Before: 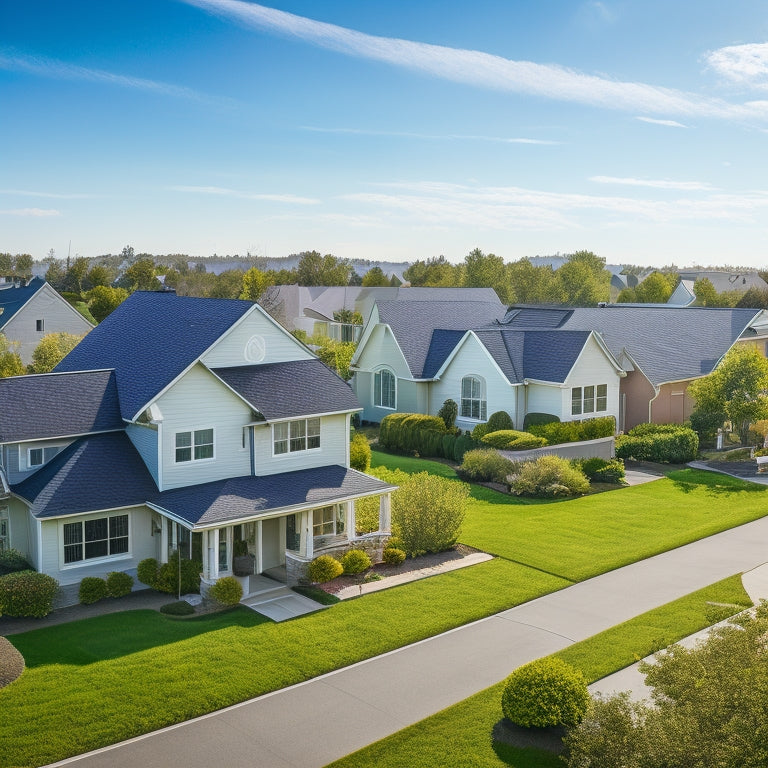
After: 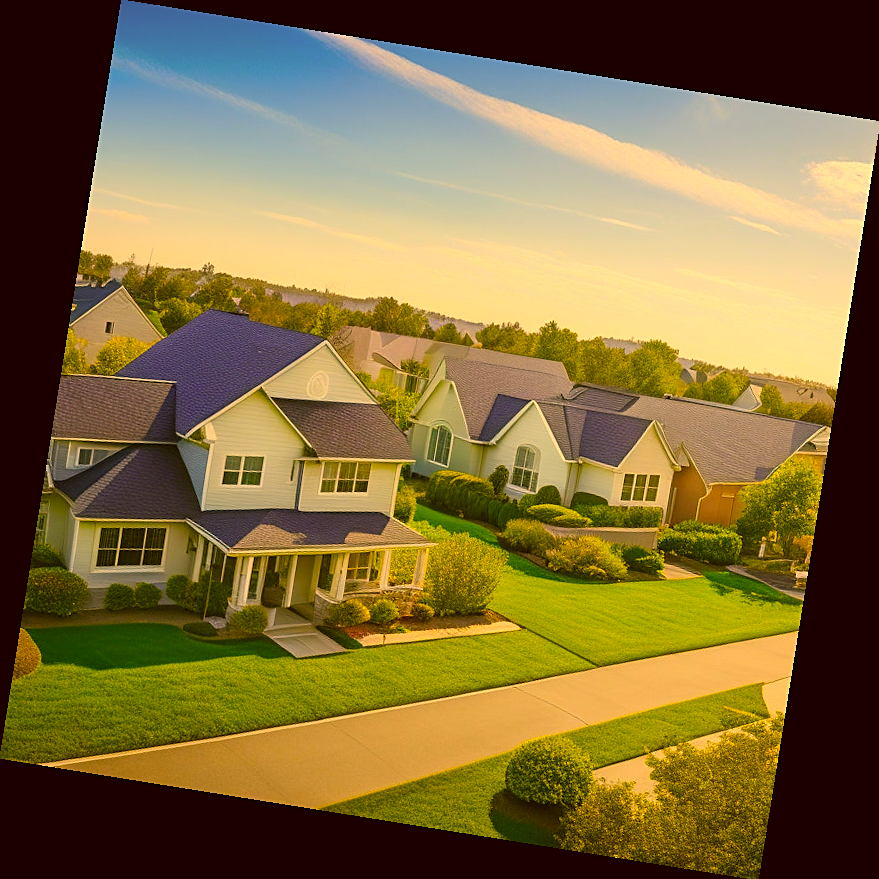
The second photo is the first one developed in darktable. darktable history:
rotate and perspective: rotation 9.12°, automatic cropping off
color correction: highlights a* 10.44, highlights b* 30.04, shadows a* 2.73, shadows b* 17.51, saturation 1.72
sharpen: radius 1.864, amount 0.398, threshold 1.271
